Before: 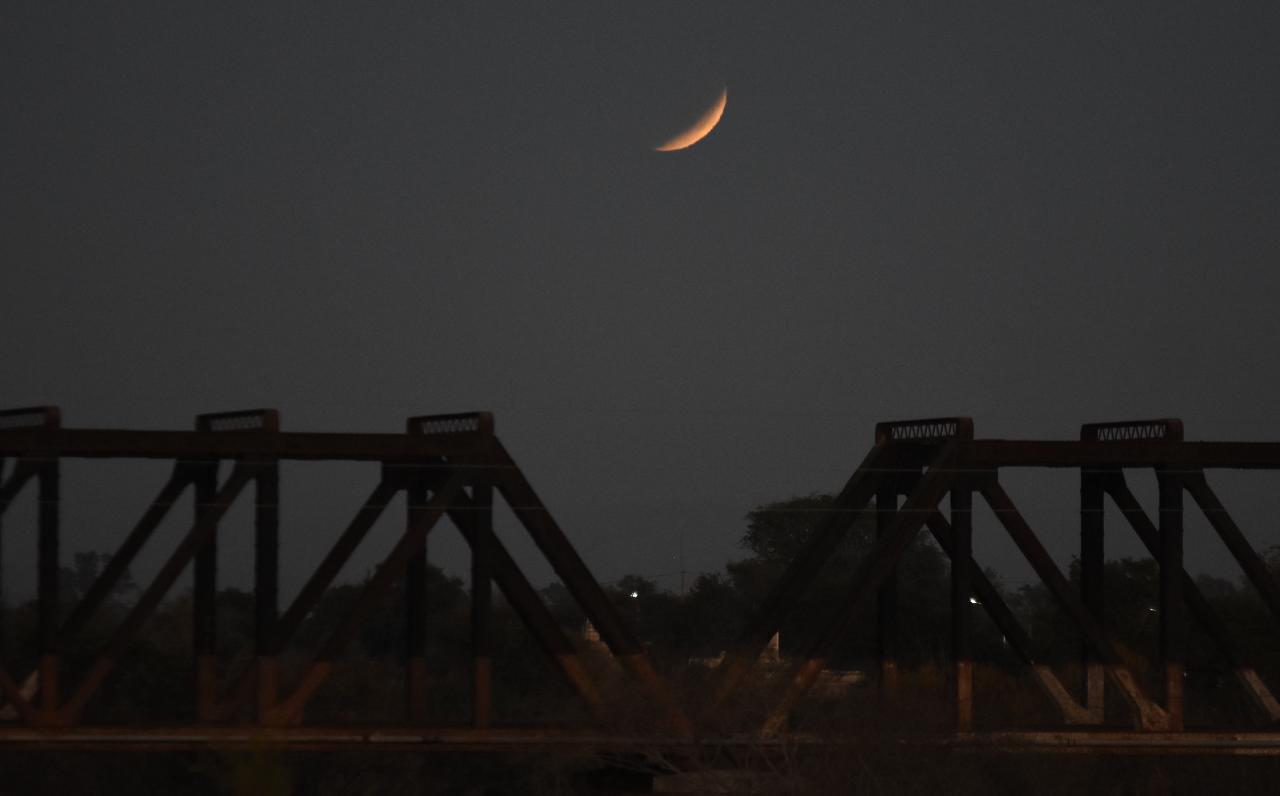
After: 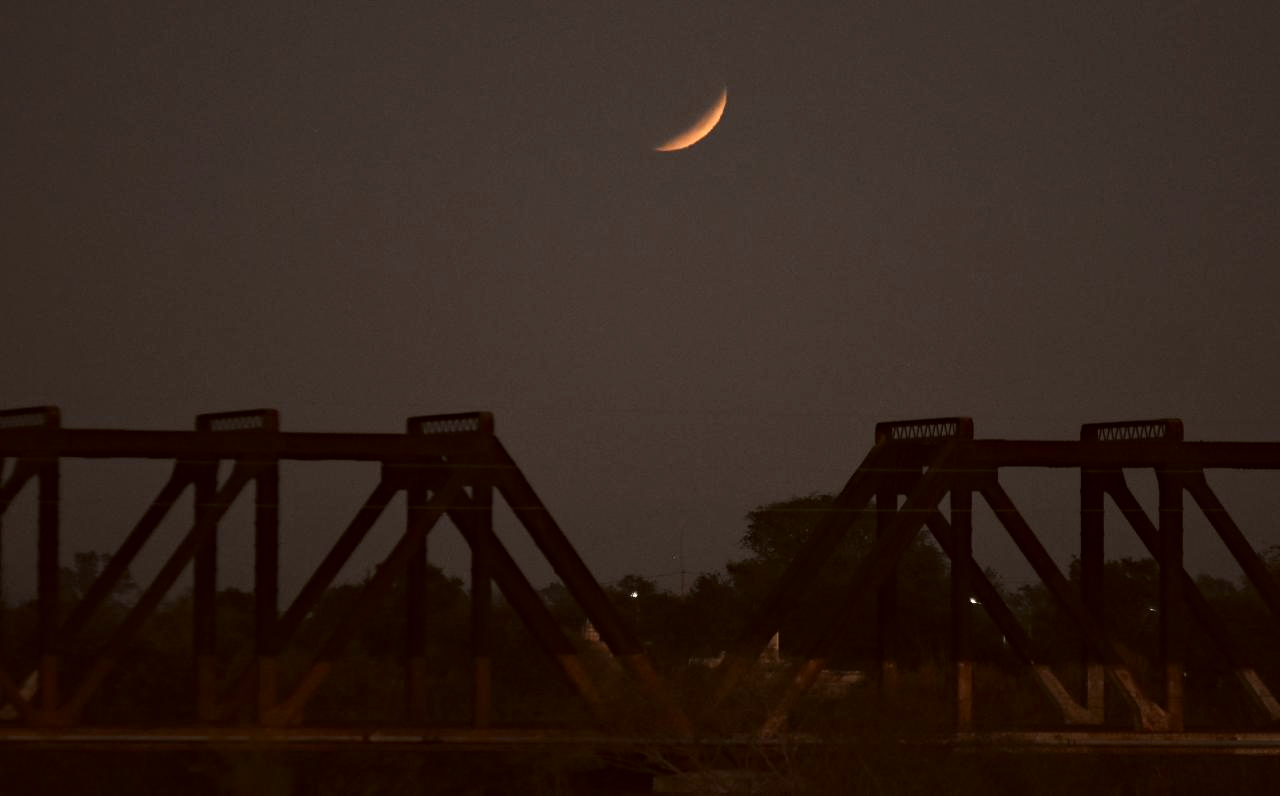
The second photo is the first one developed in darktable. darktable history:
haze removal: compatibility mode true, adaptive false
color correction: highlights a* 6.26, highlights b* 7.7, shadows a* 5.38, shadows b* 7.5, saturation 0.928
